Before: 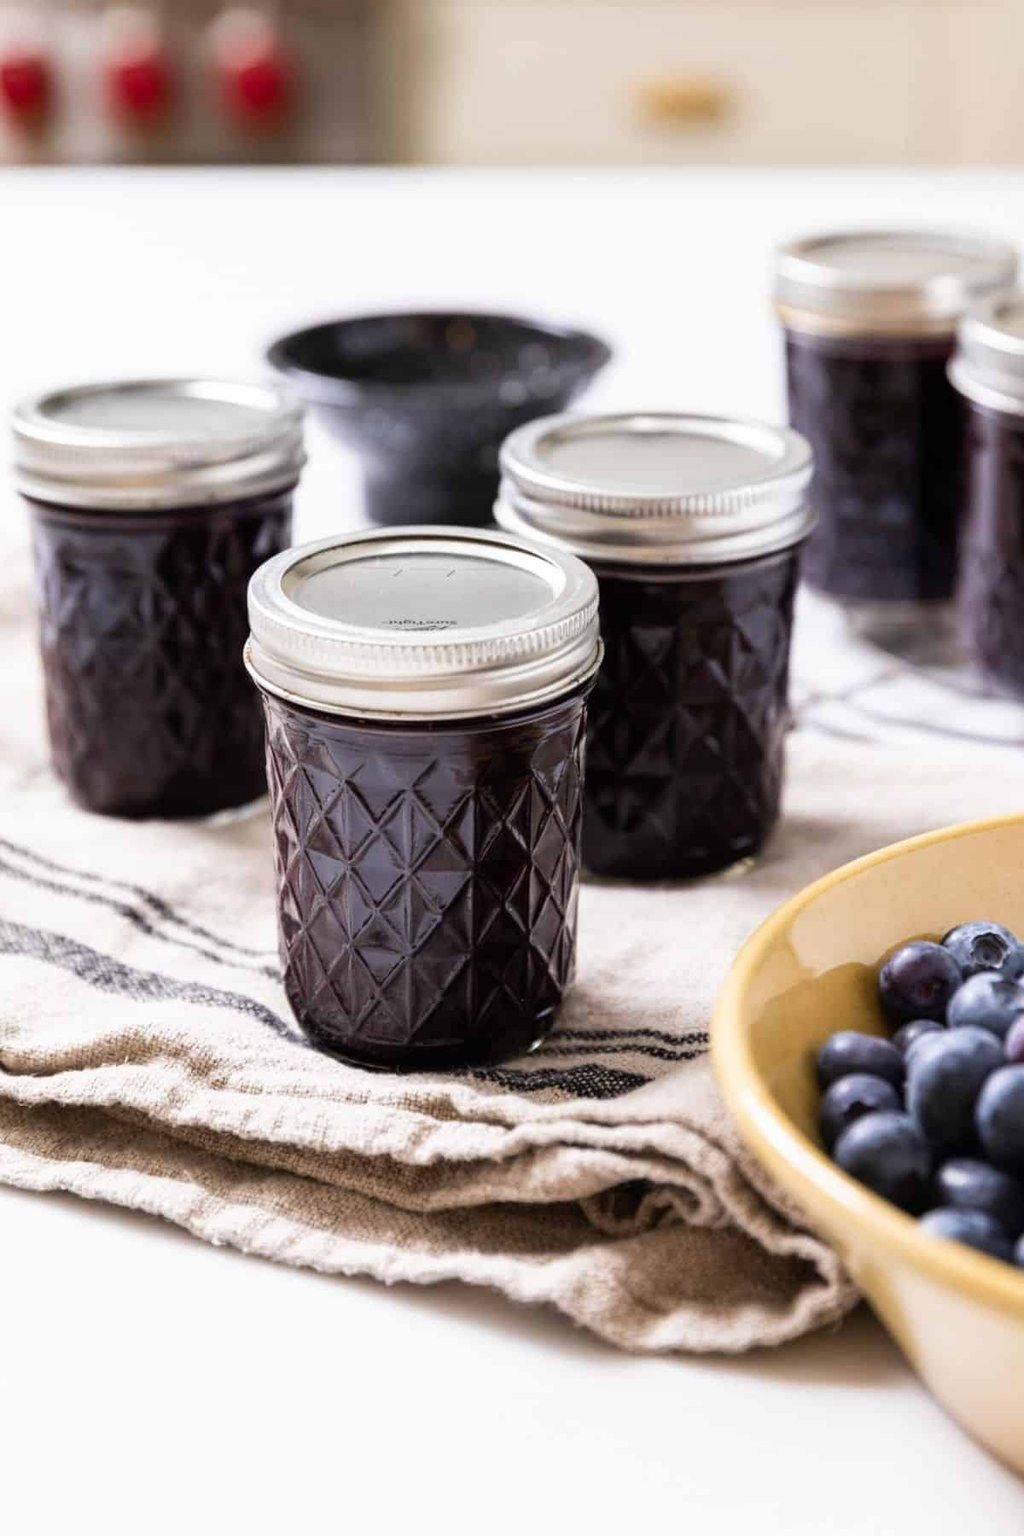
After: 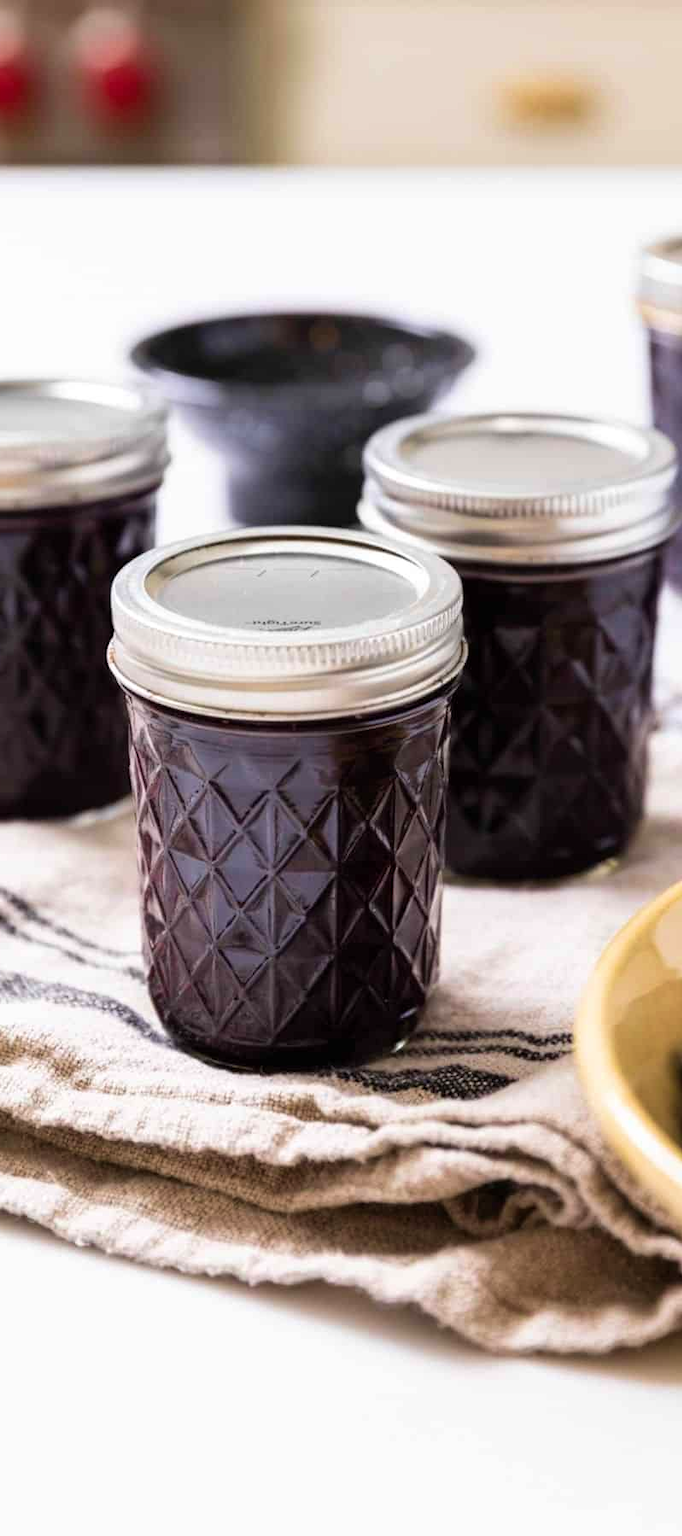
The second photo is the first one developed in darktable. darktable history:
velvia: on, module defaults
crop and rotate: left 13.359%, right 19.981%
